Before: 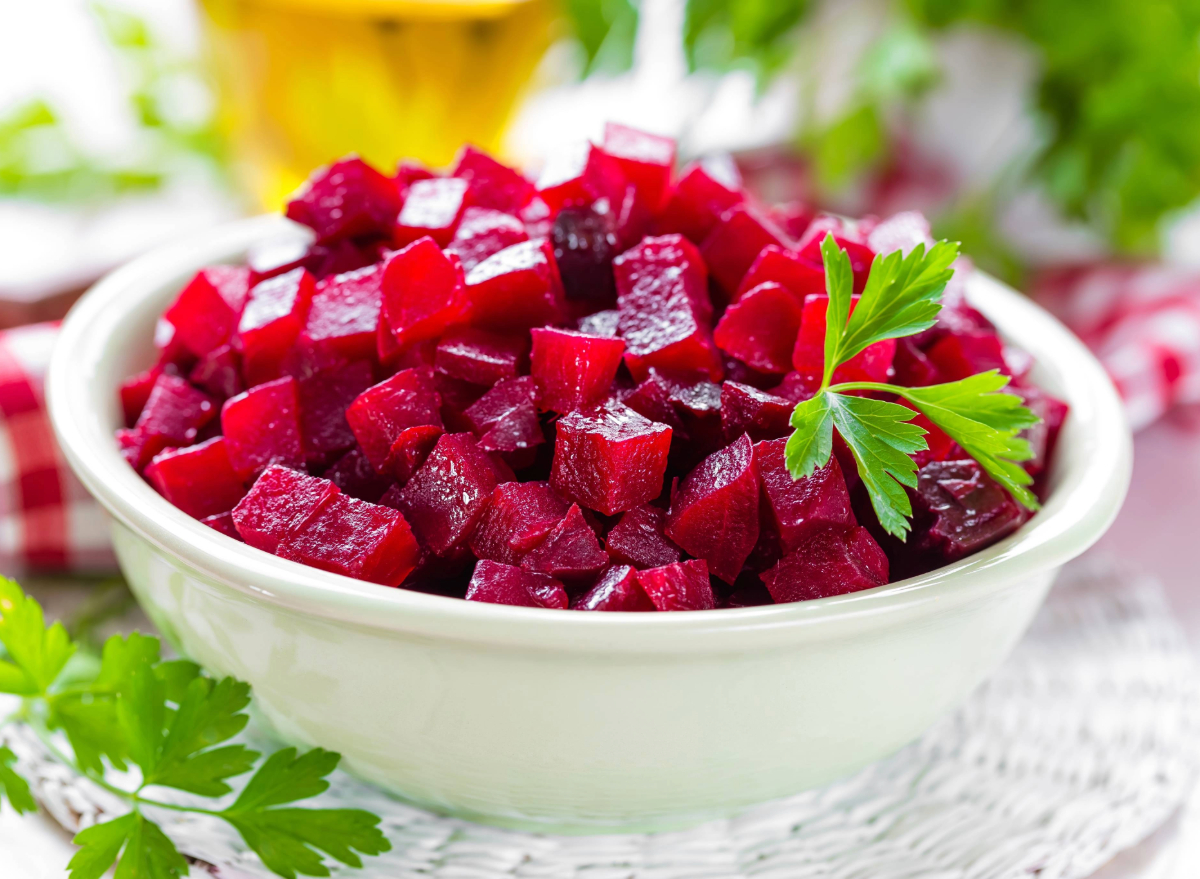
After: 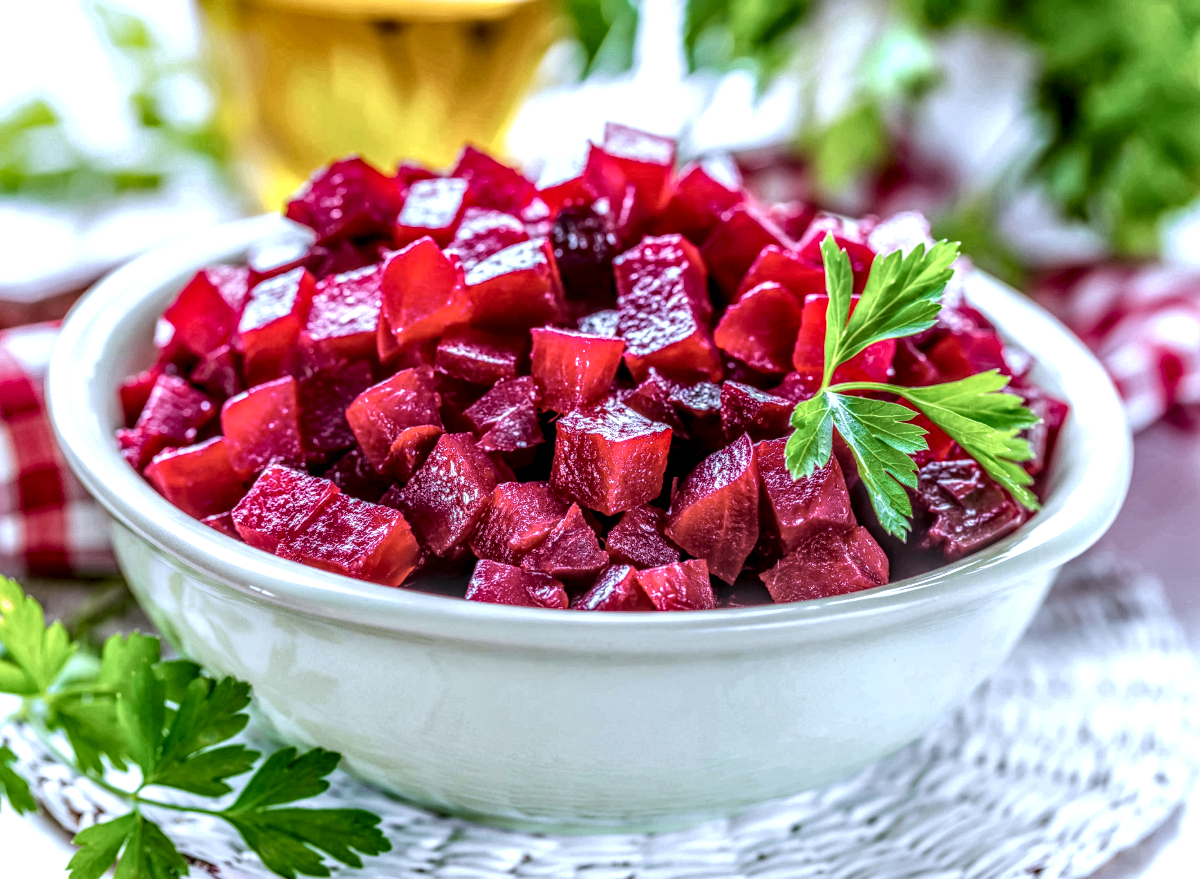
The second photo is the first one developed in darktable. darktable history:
color correction: highlights a* -2.24, highlights b* -18.1
local contrast: highlights 0%, shadows 0%, detail 300%, midtone range 0.3
